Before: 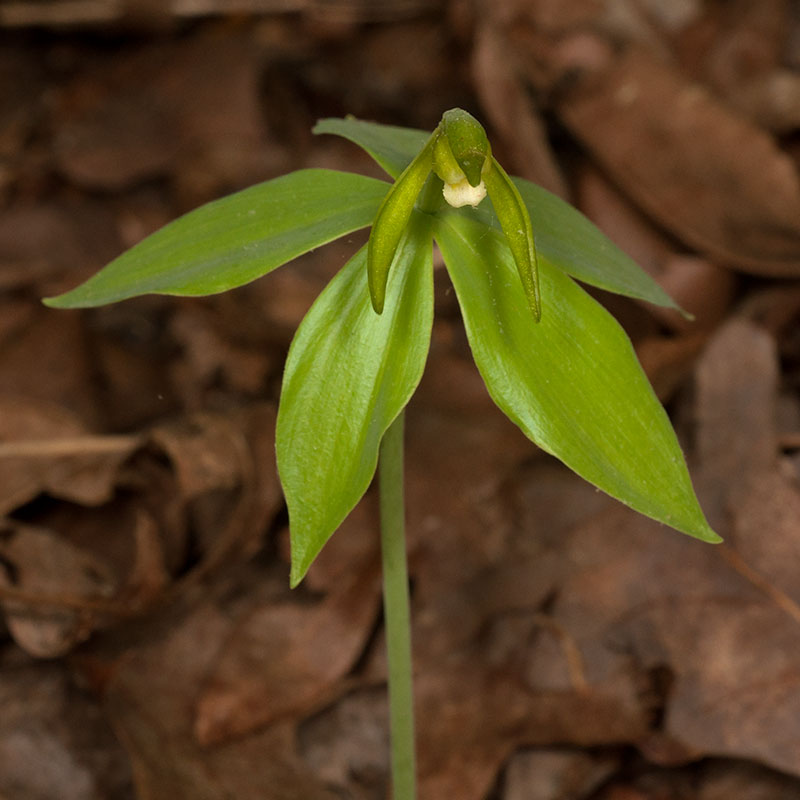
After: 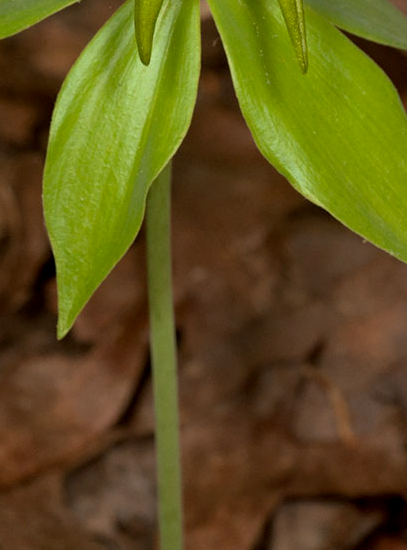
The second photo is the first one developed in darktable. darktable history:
crop and rotate: left 29.237%, top 31.152%, right 19.807%
exposure: black level correction 0.004, exposure 0.014 EV, compensate highlight preservation false
